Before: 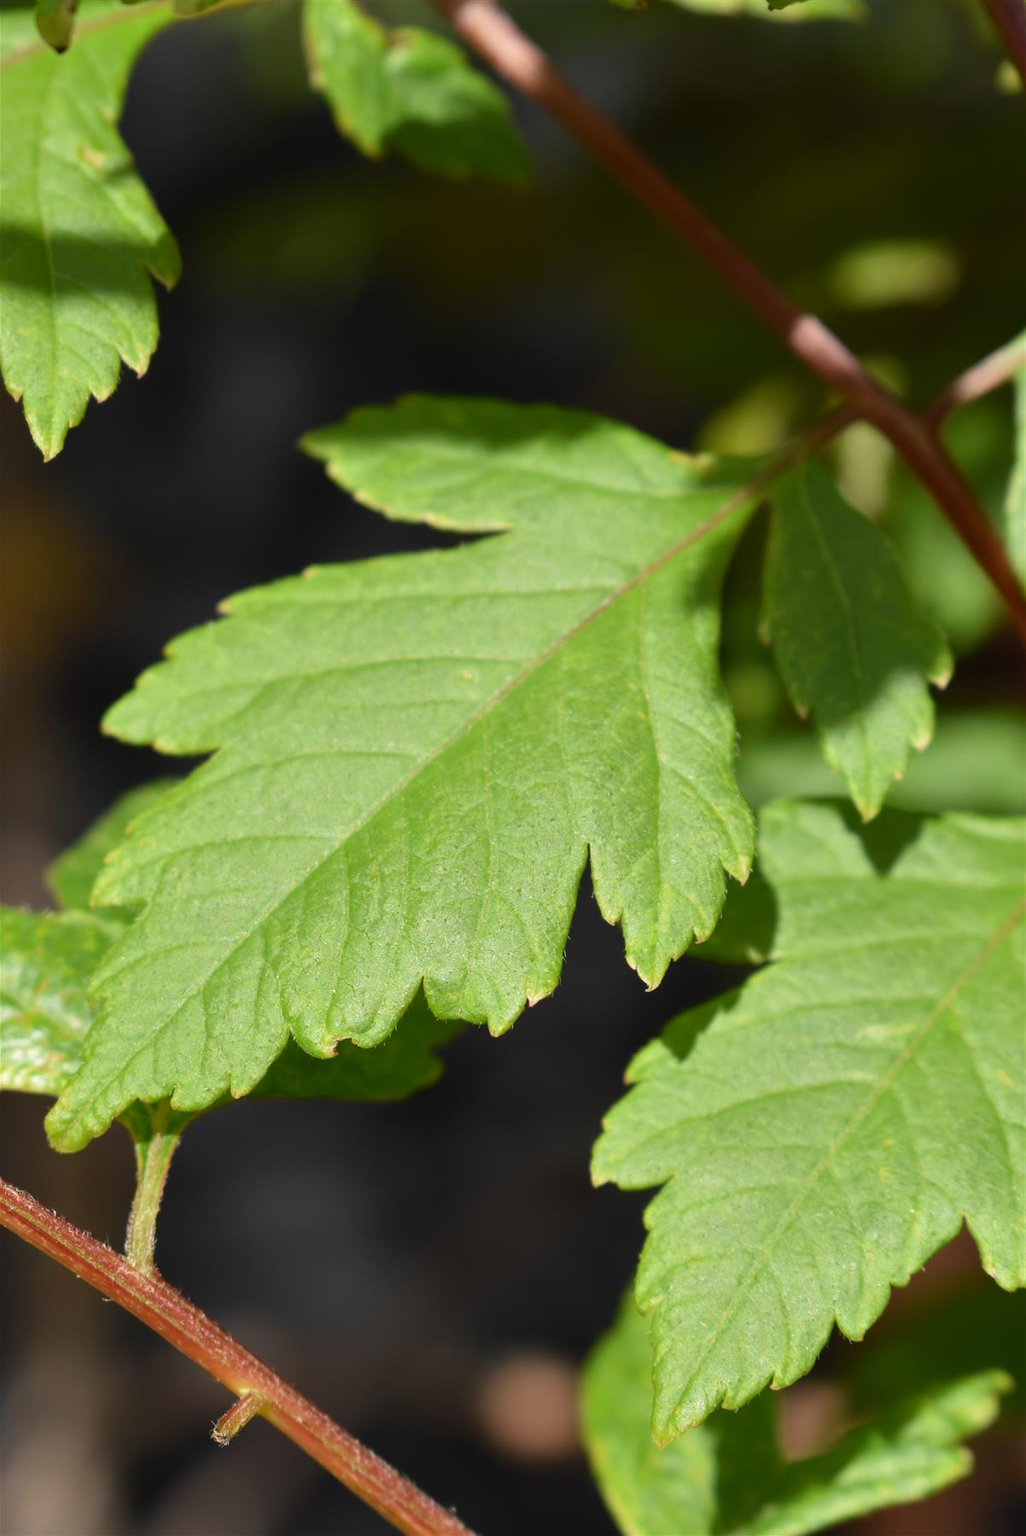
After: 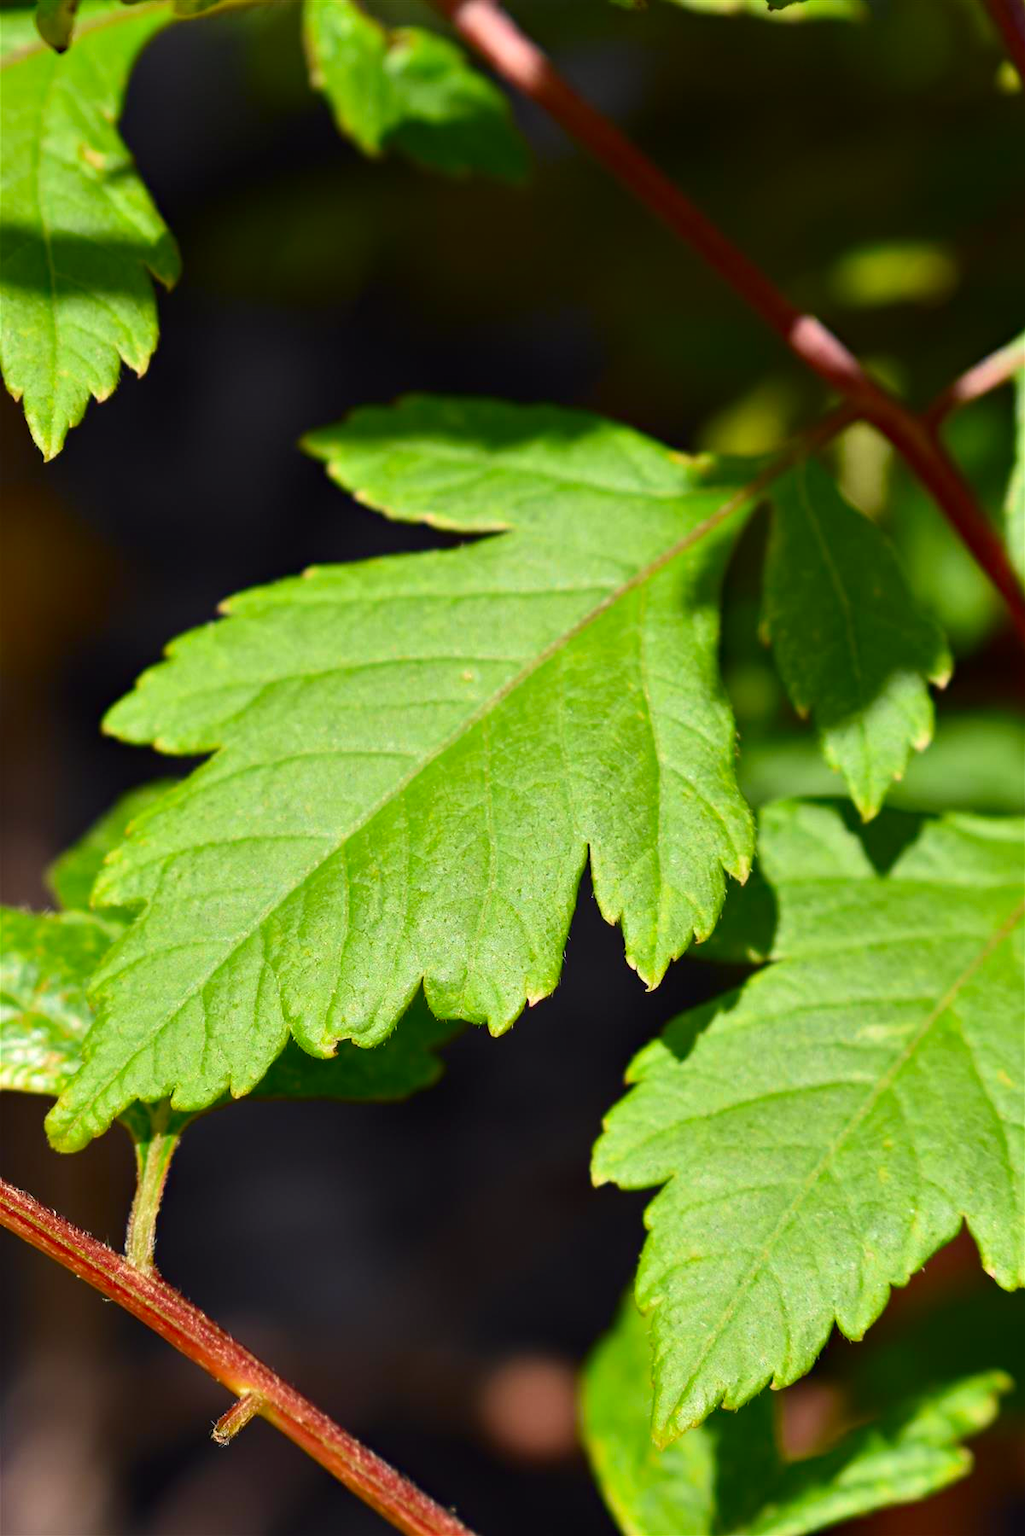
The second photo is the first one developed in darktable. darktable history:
contrast brightness saturation: contrast 0.18, saturation 0.3
haze removal: compatibility mode true, adaptive false
